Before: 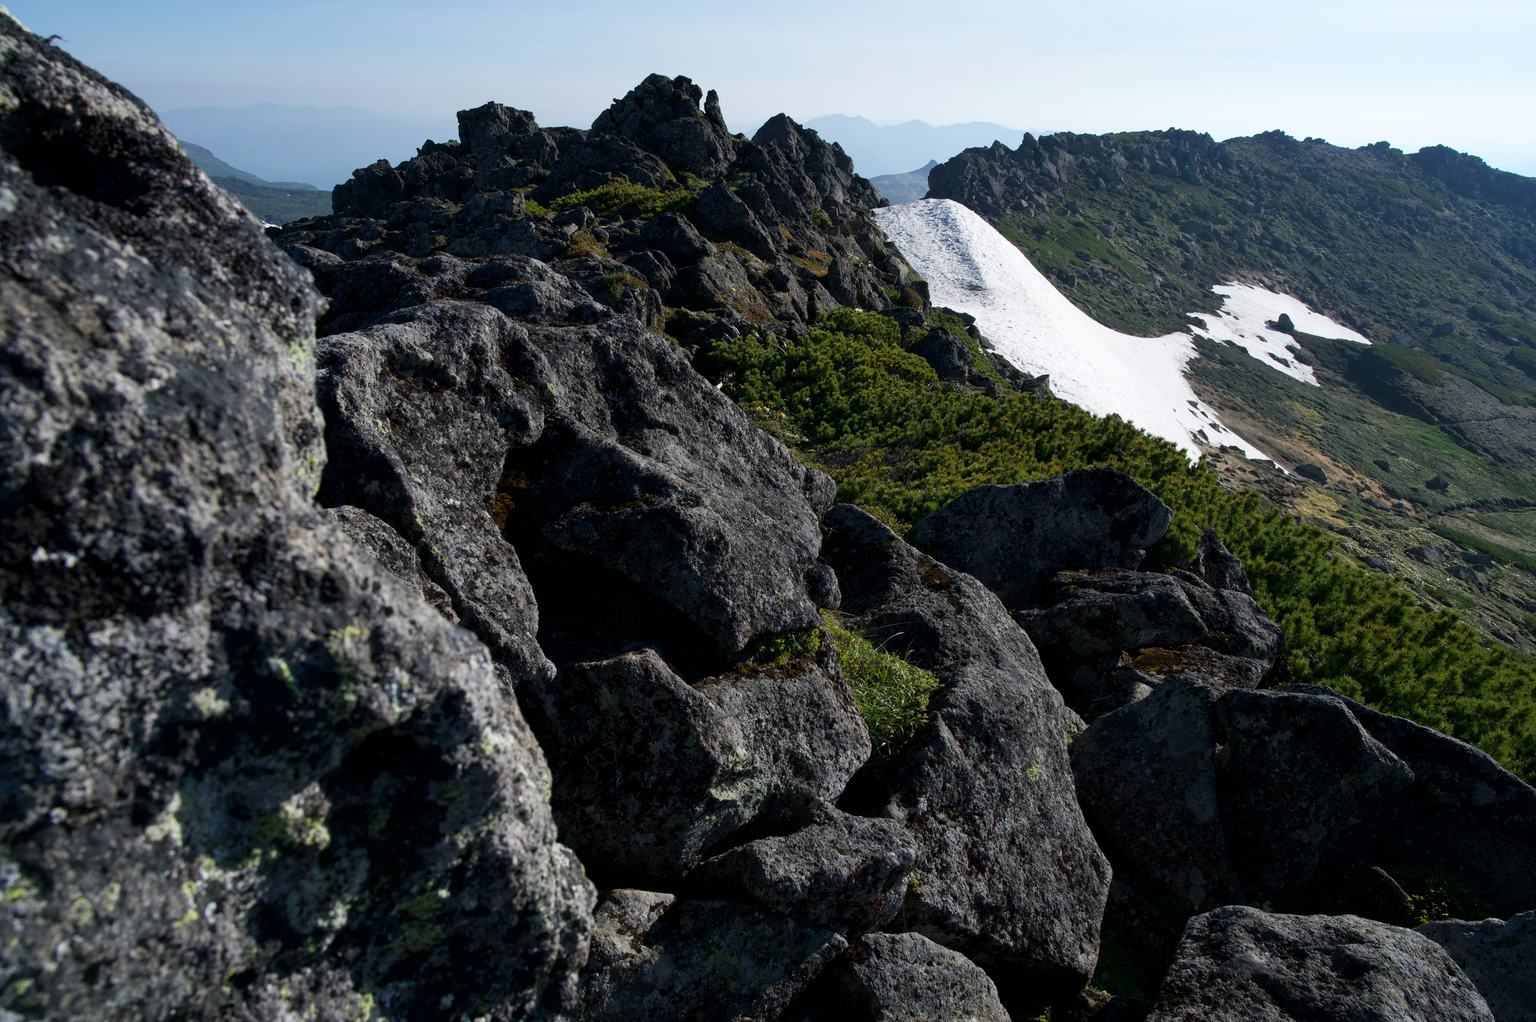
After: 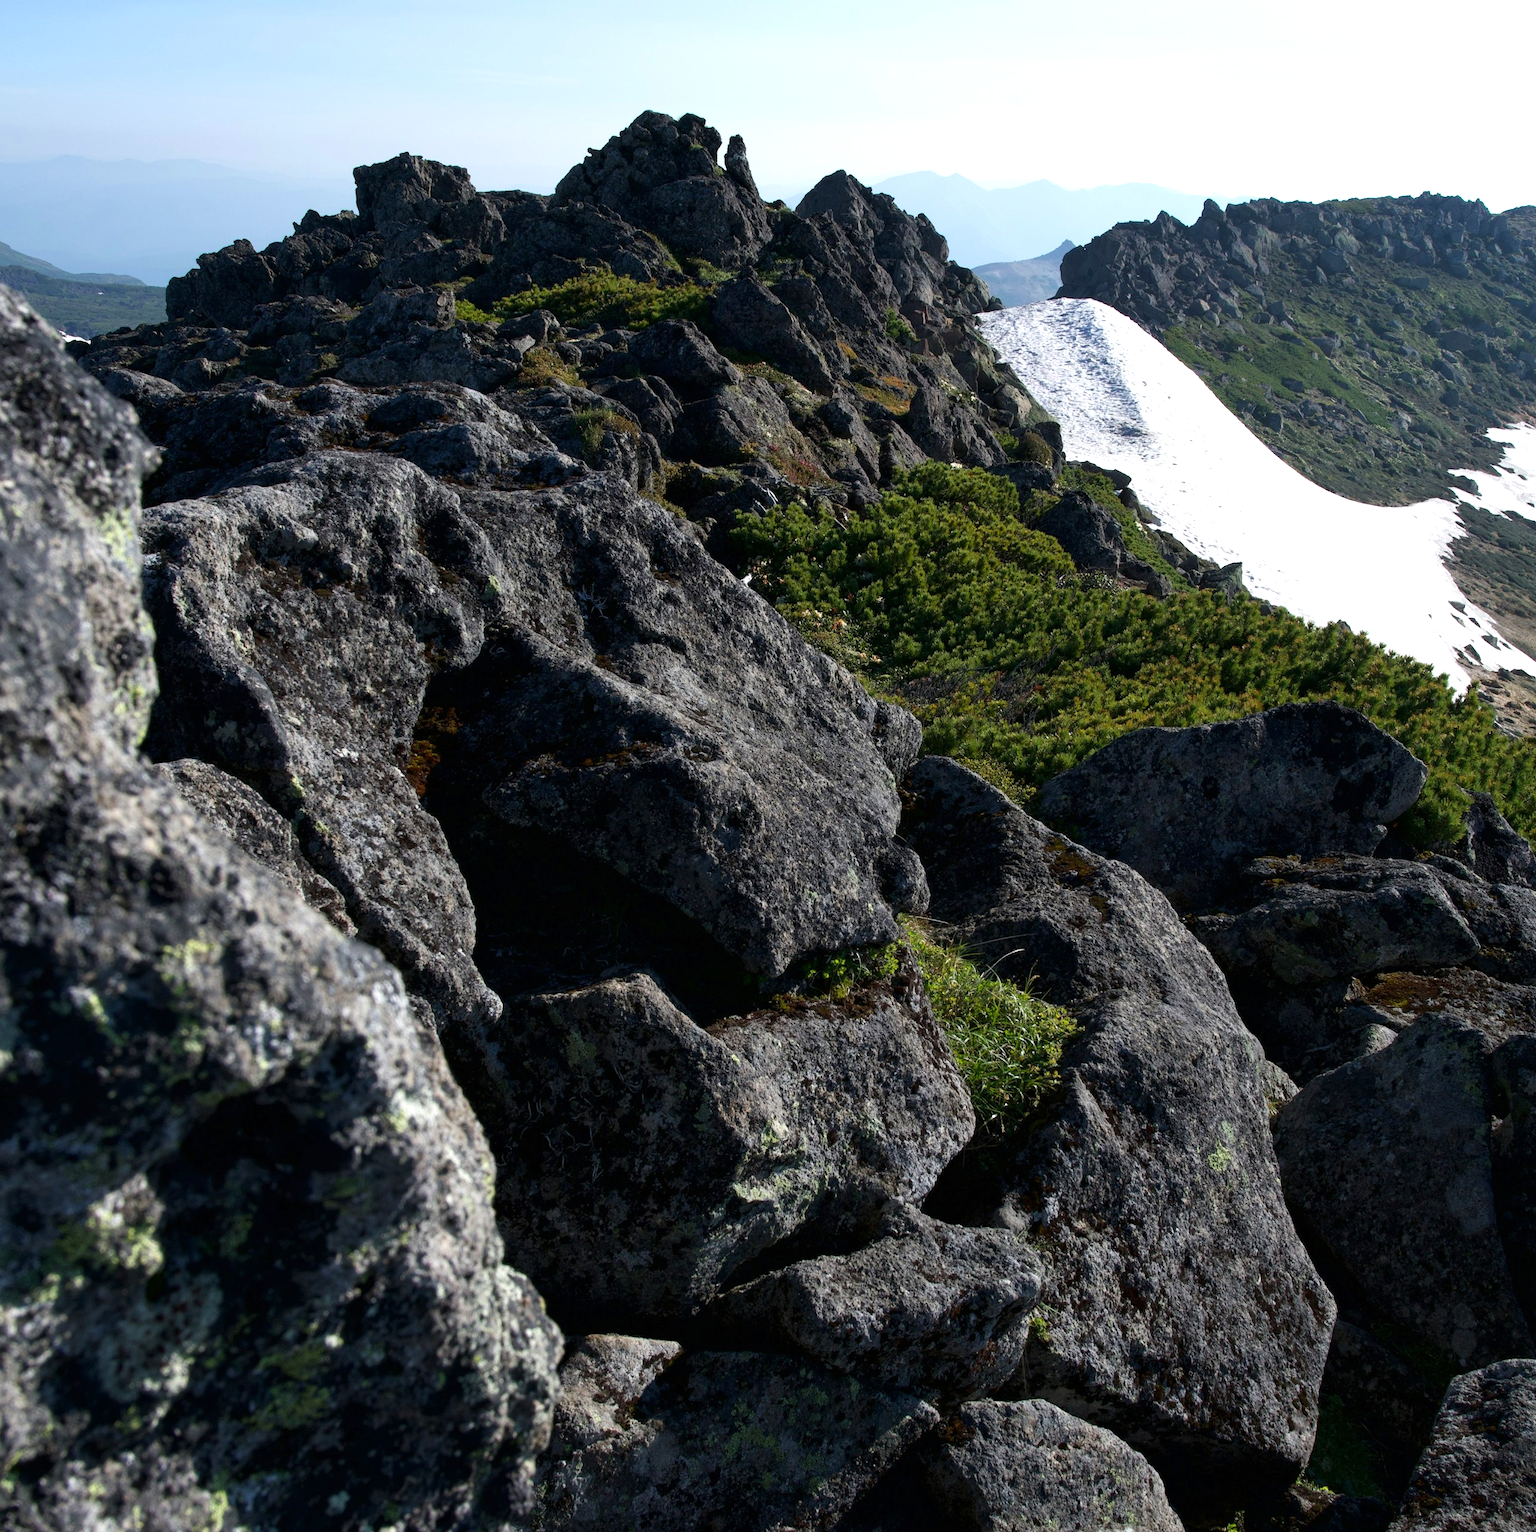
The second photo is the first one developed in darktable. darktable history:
exposure: black level correction 0, exposure 0.5 EV, compensate exposure bias true, compensate highlight preservation false
crop and rotate: left 14.436%, right 18.898%
